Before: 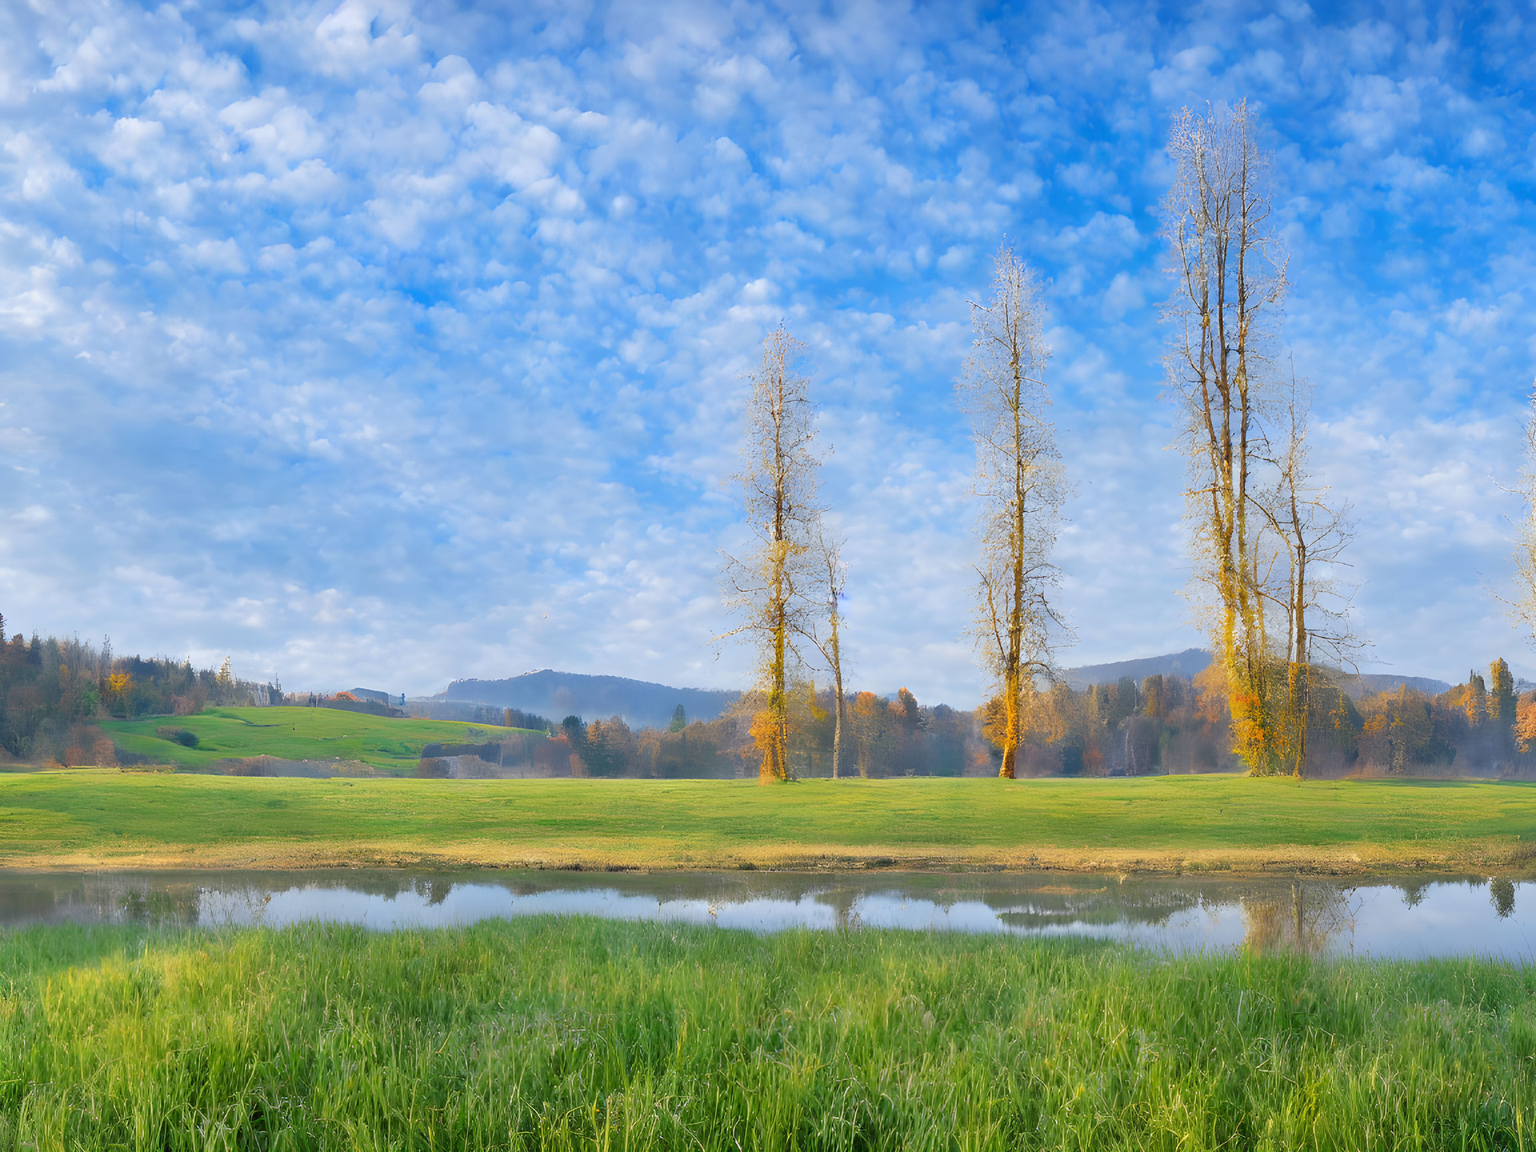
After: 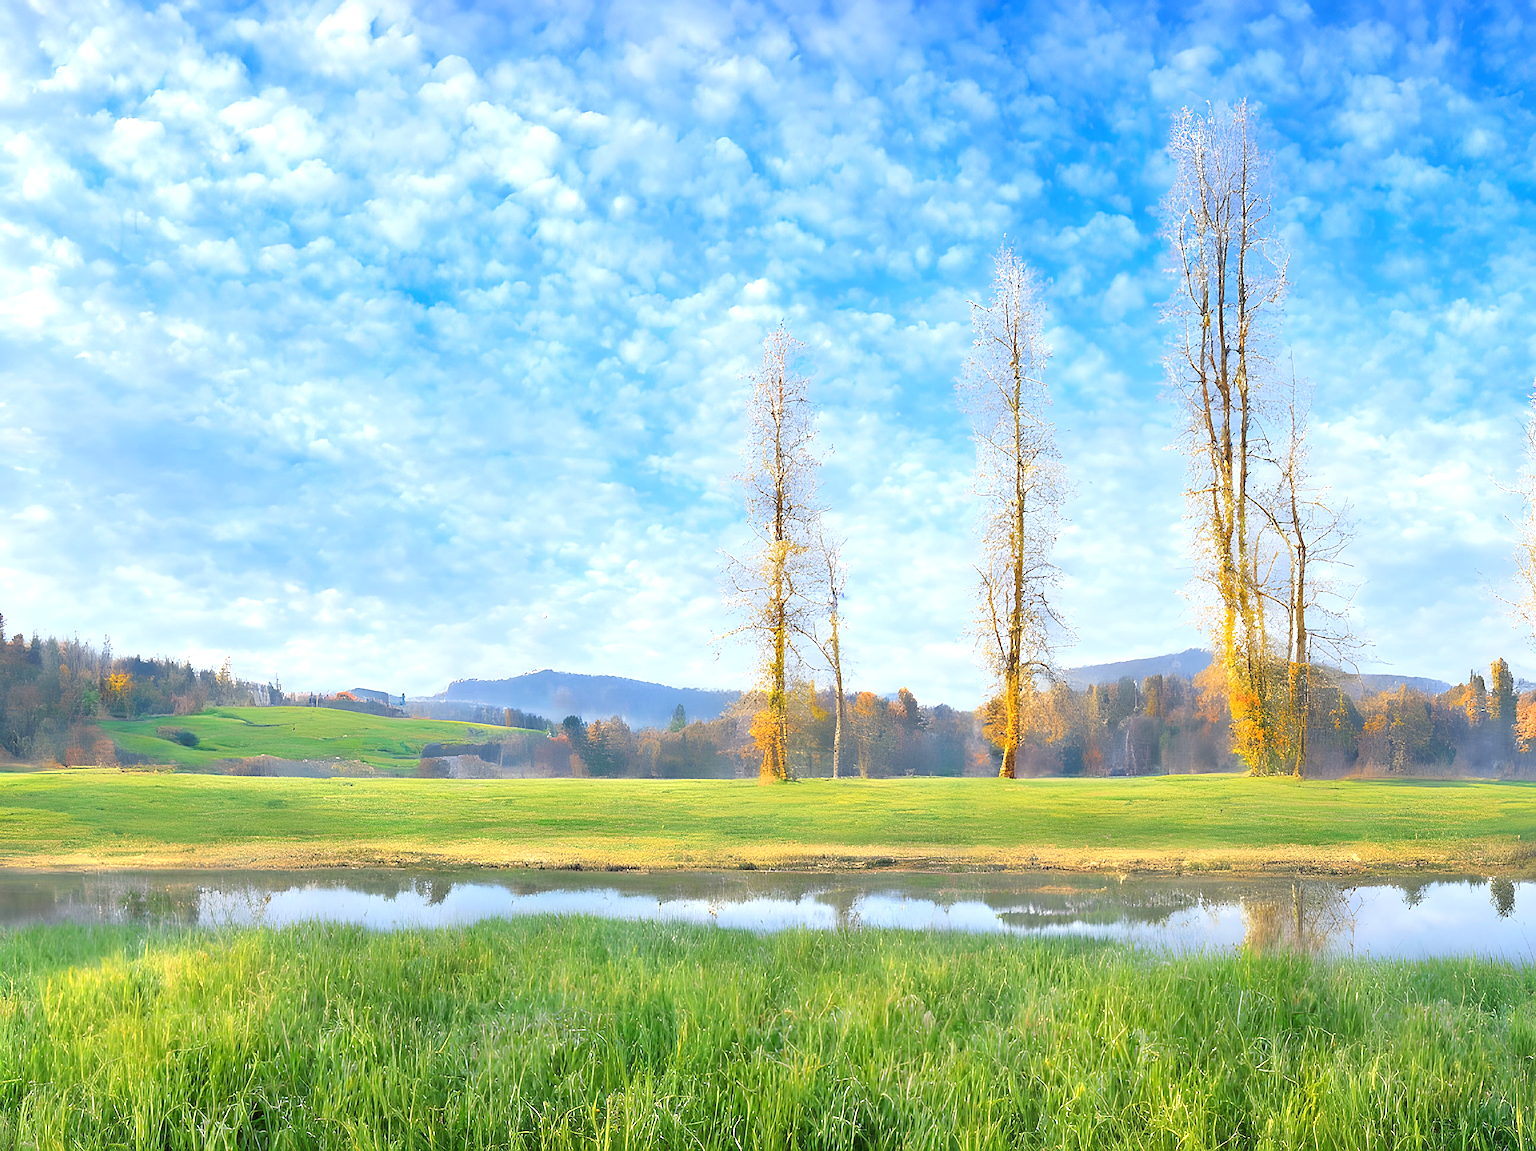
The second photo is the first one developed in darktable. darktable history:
sharpen: on, module defaults
exposure: black level correction 0, exposure 0.7 EV, compensate exposure bias true, compensate highlight preservation false
